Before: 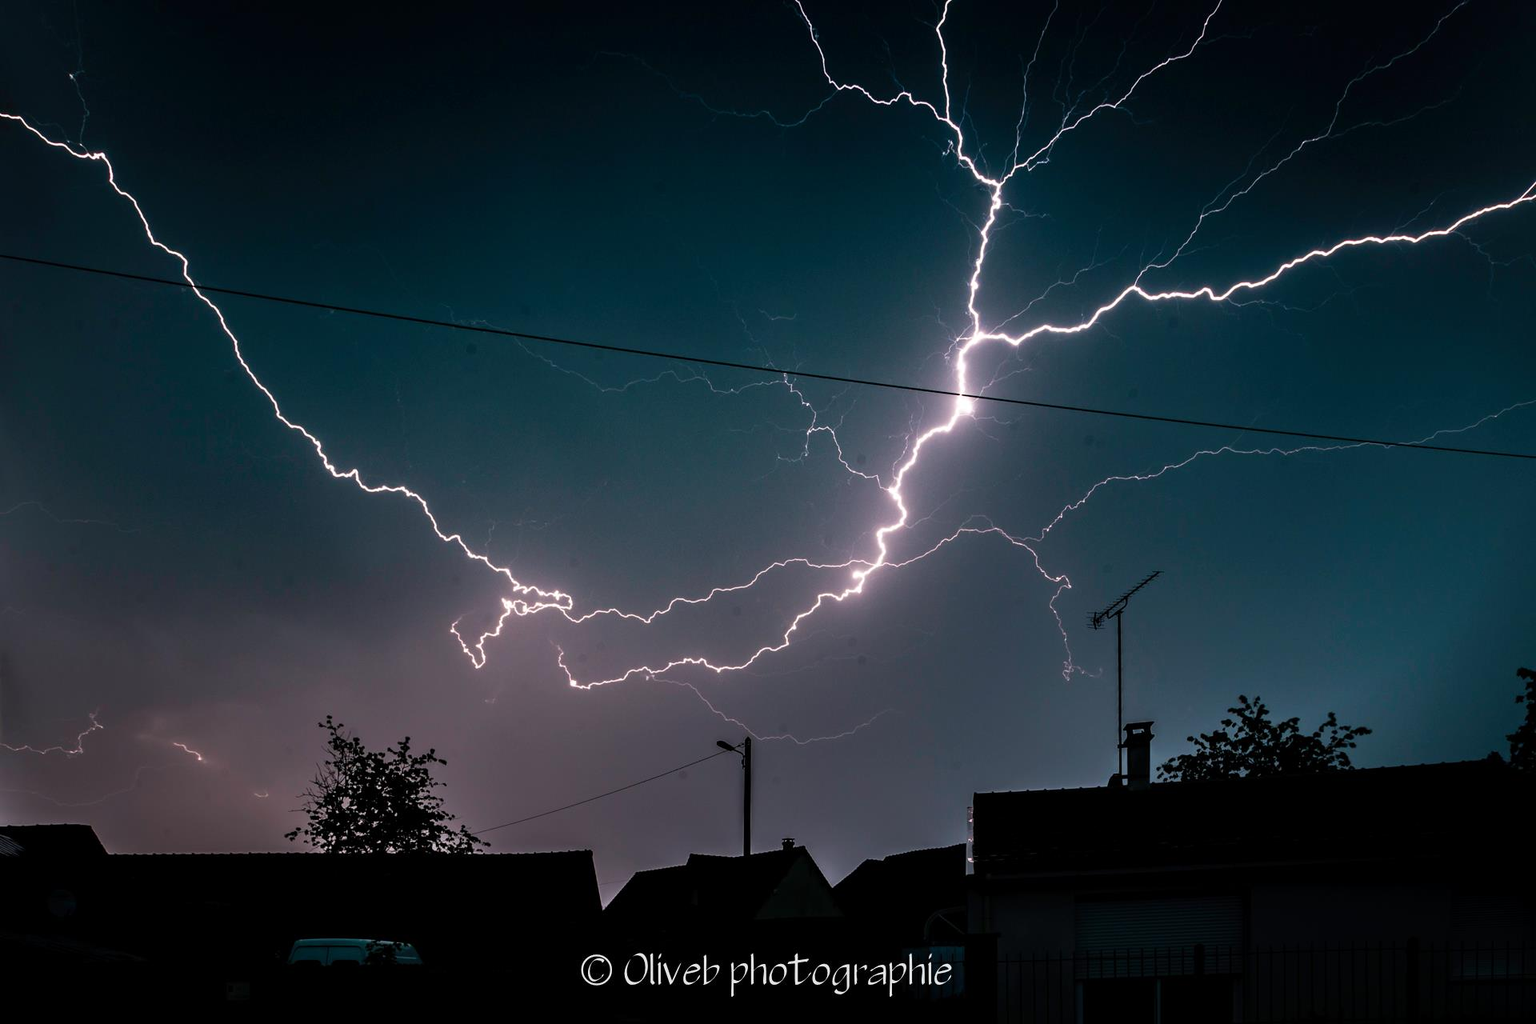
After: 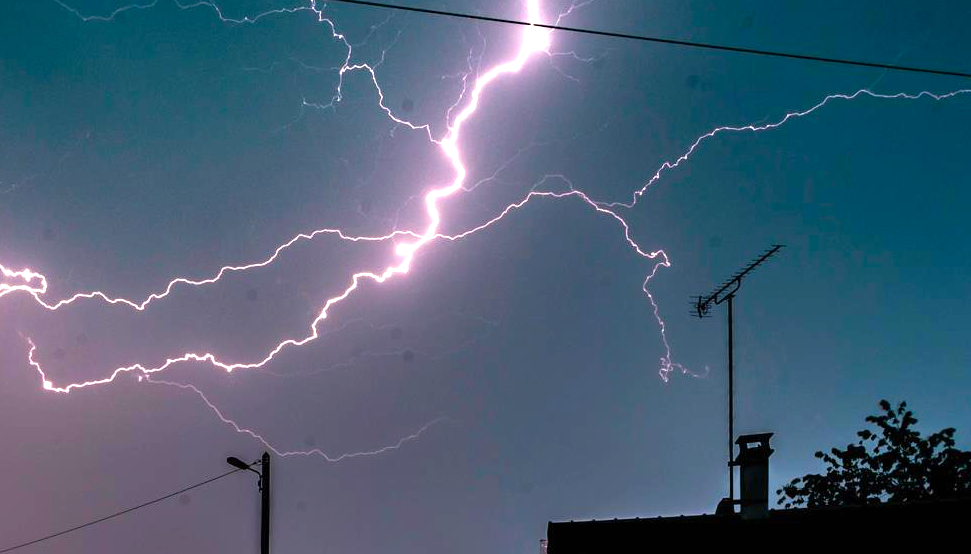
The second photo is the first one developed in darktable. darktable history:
exposure: black level correction 0, exposure 0.893 EV, compensate highlight preservation false
crop: left 34.89%, top 36.684%, right 14.535%, bottom 20.023%
color balance rgb: highlights gain › chroma 1.449%, highlights gain › hue 311.97°, linear chroma grading › global chroma 3.98%, perceptual saturation grading › global saturation 30.357%
